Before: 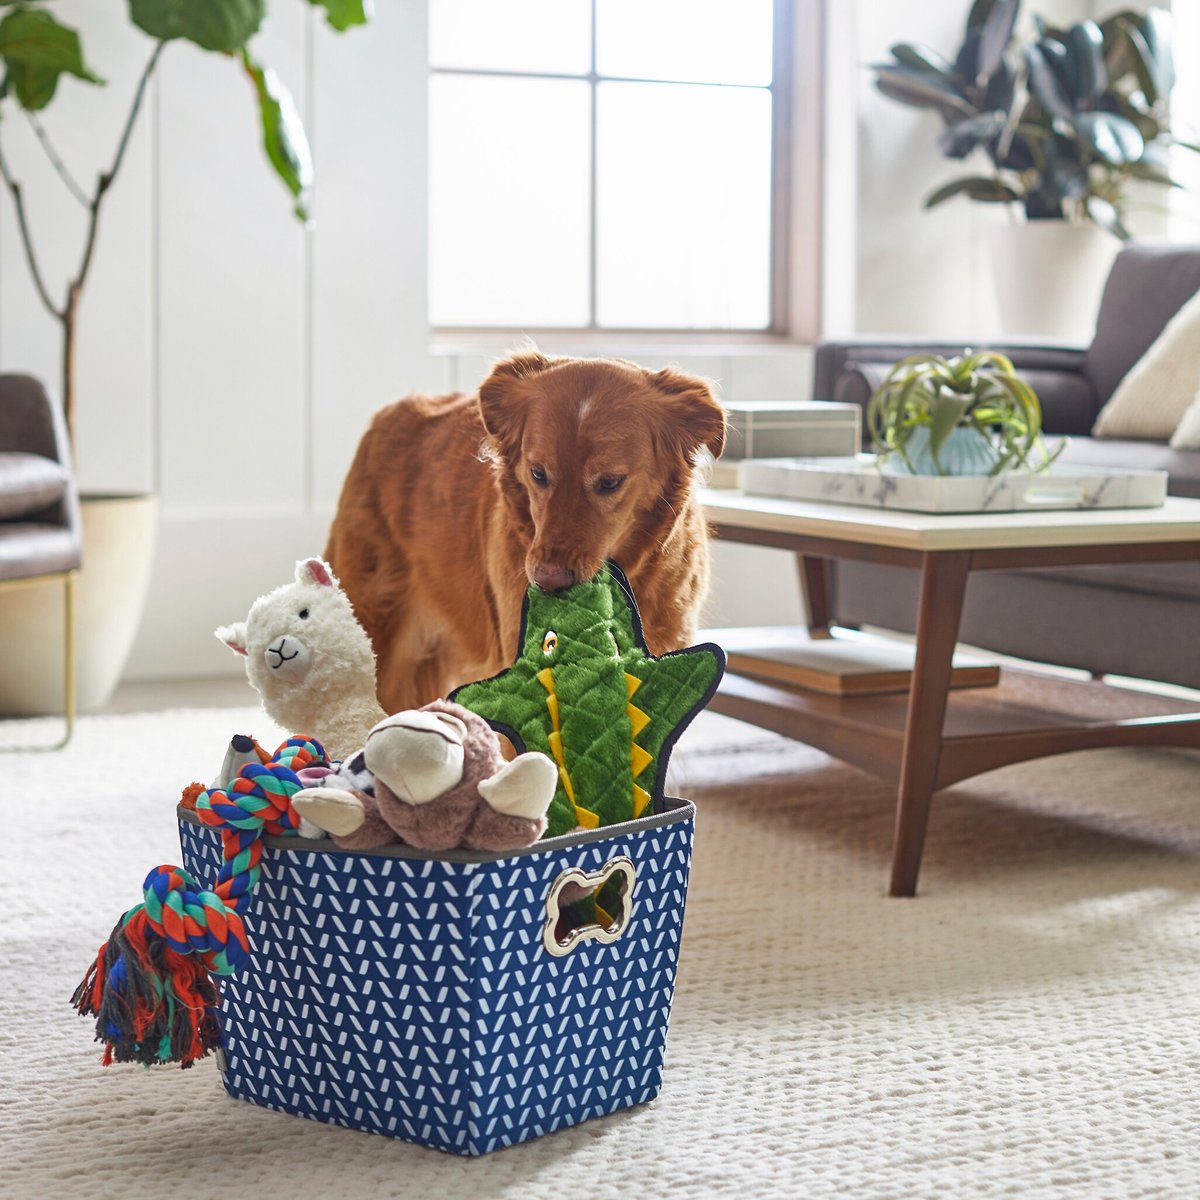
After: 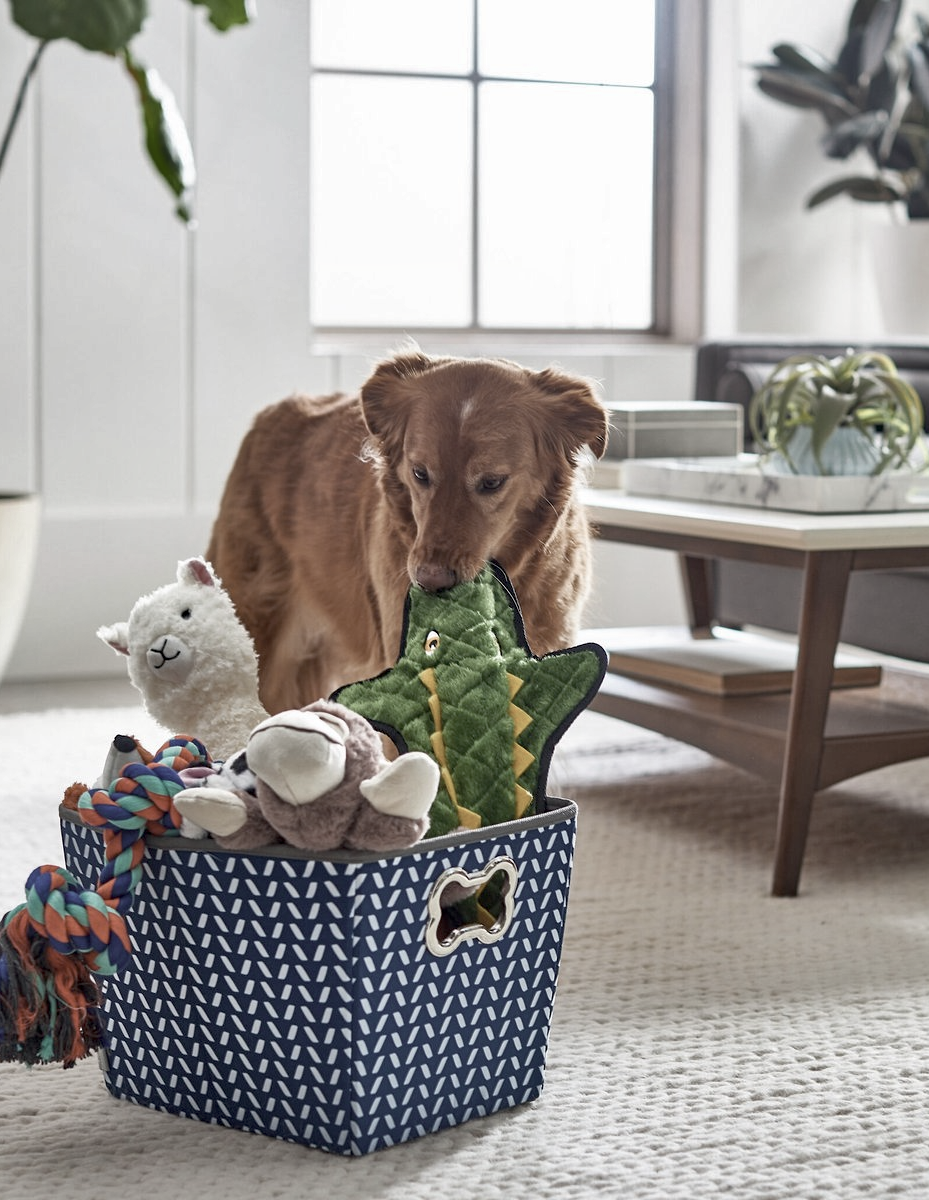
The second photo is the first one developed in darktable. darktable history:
color correction: highlights b* 0.036, saturation 0.486
crop: left 9.846%, right 12.697%
shadows and highlights: shadows 58.85, soften with gaussian
exposure: black level correction 0.01, exposure 0.01 EV, compensate highlight preservation false
